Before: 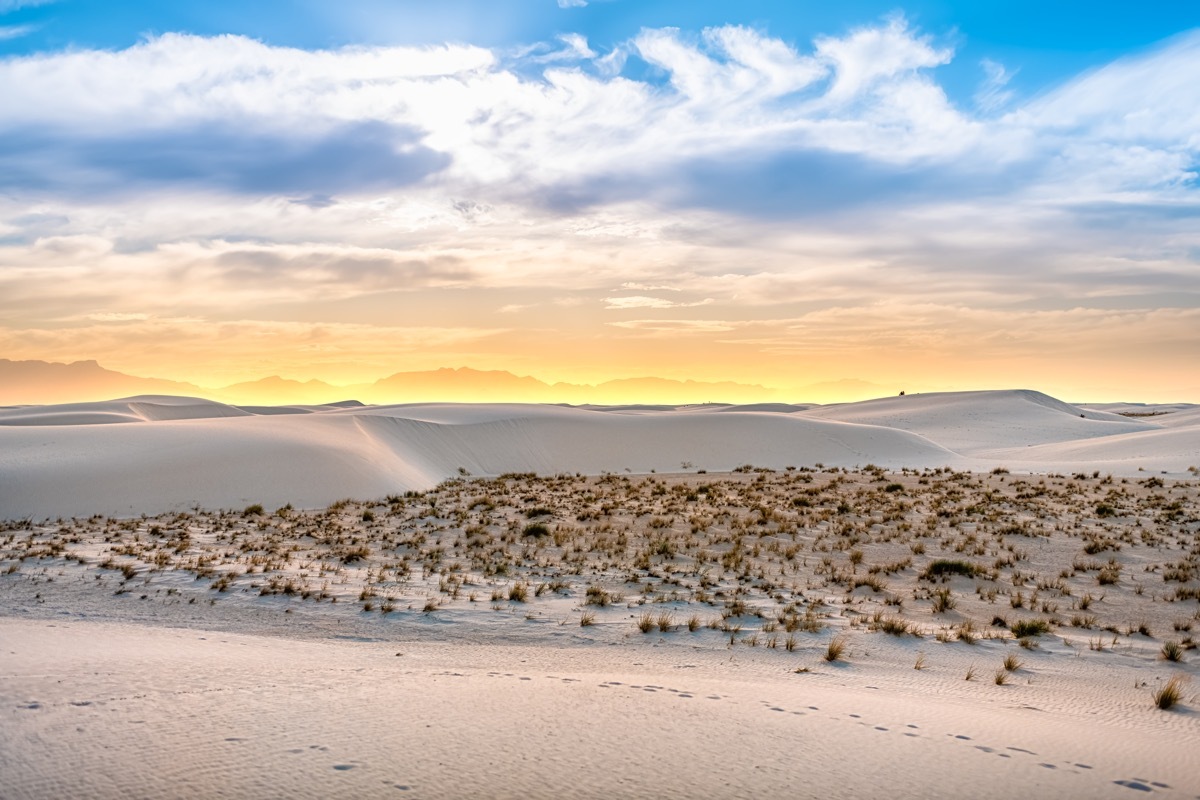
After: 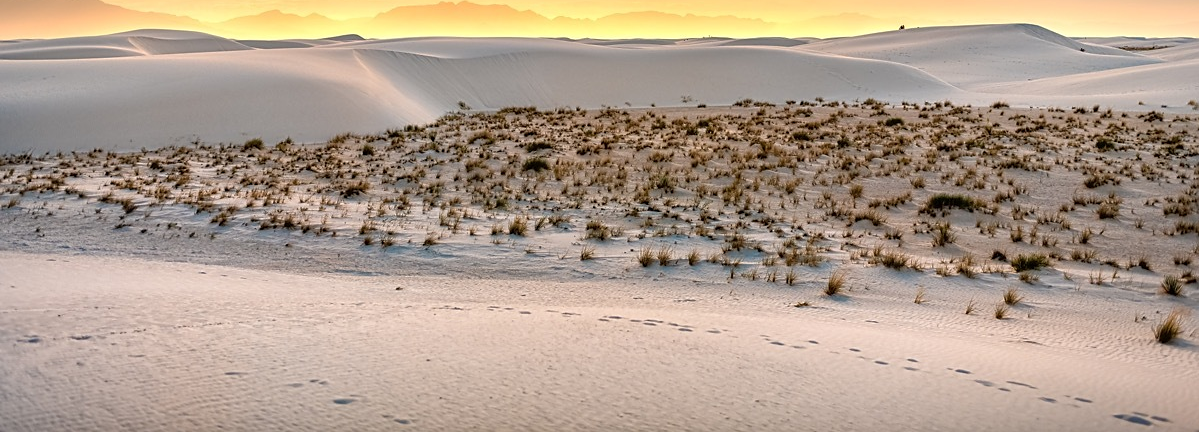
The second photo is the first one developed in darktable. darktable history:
crop and rotate: top 45.889%, right 0.044%
sharpen: radius 1.035, threshold 1.052
